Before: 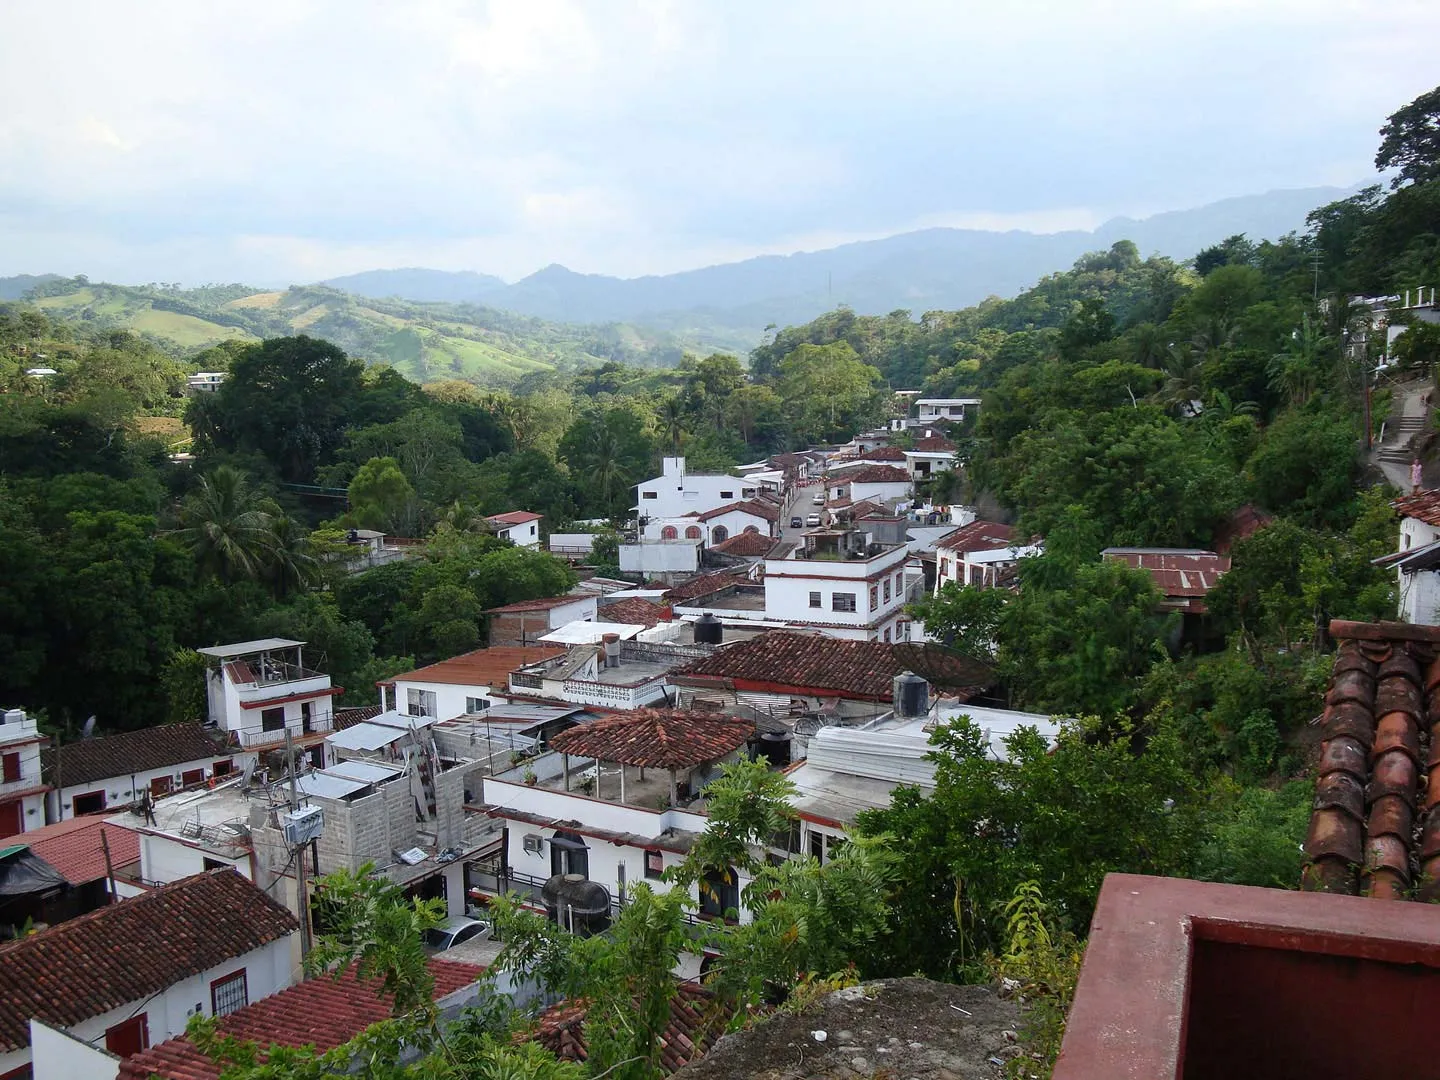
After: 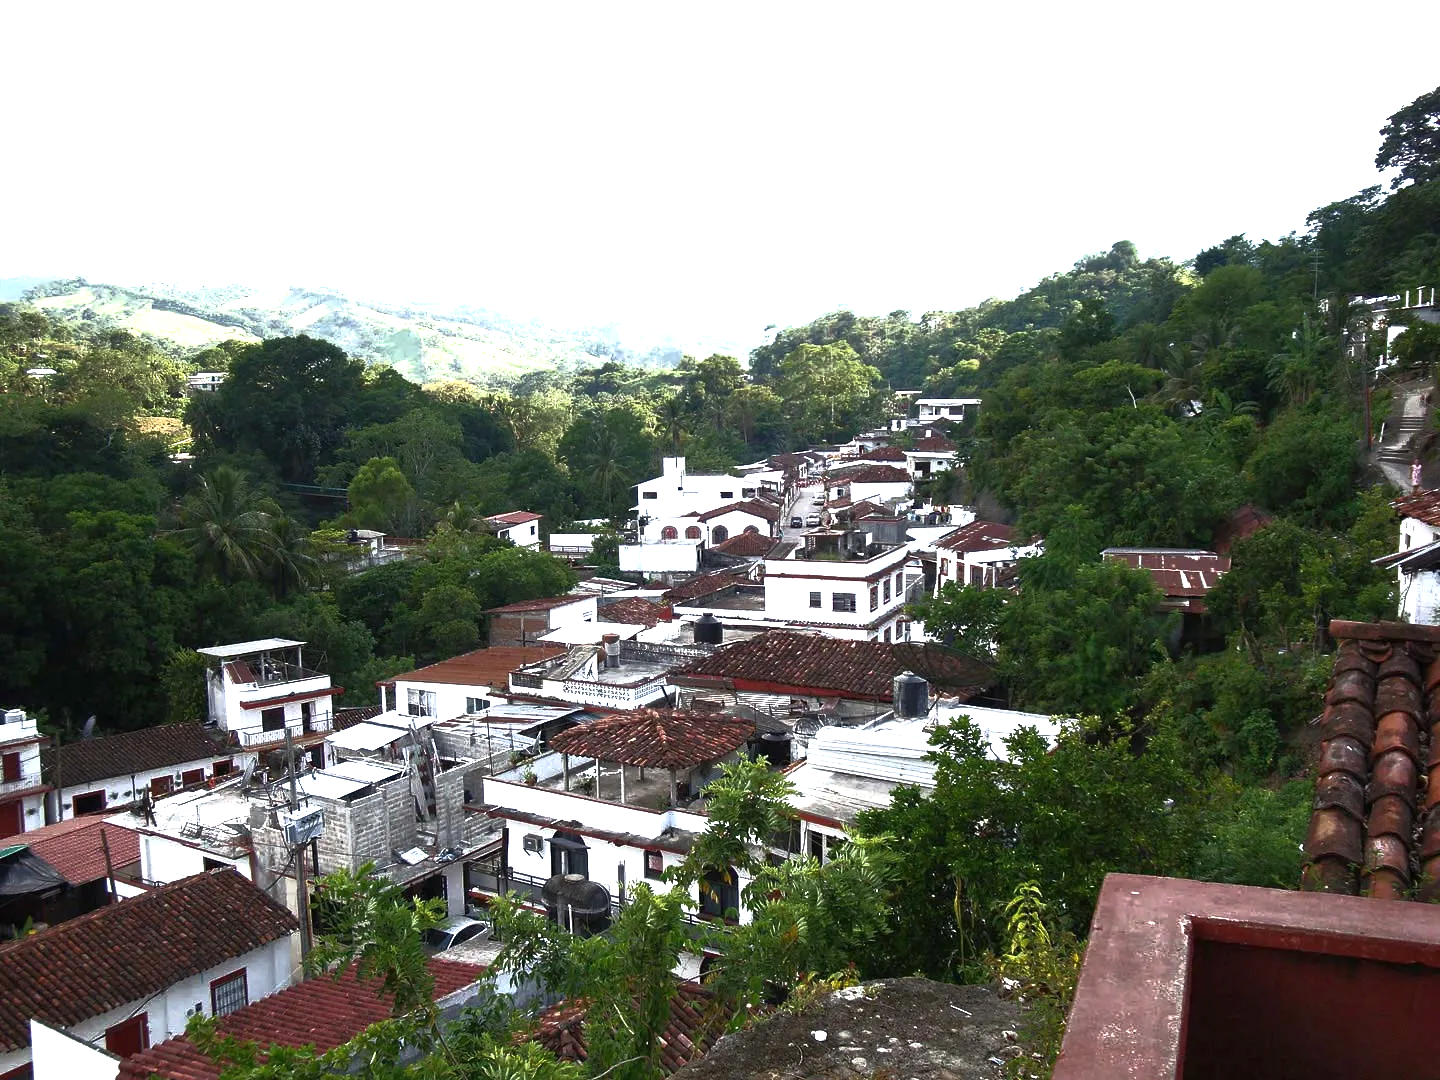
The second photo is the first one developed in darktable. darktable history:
exposure: black level correction 0, exposure 1.379 EV, compensate exposure bias true, compensate highlight preservation false
base curve: curves: ch0 [(0, 0) (0.564, 0.291) (0.802, 0.731) (1, 1)]
